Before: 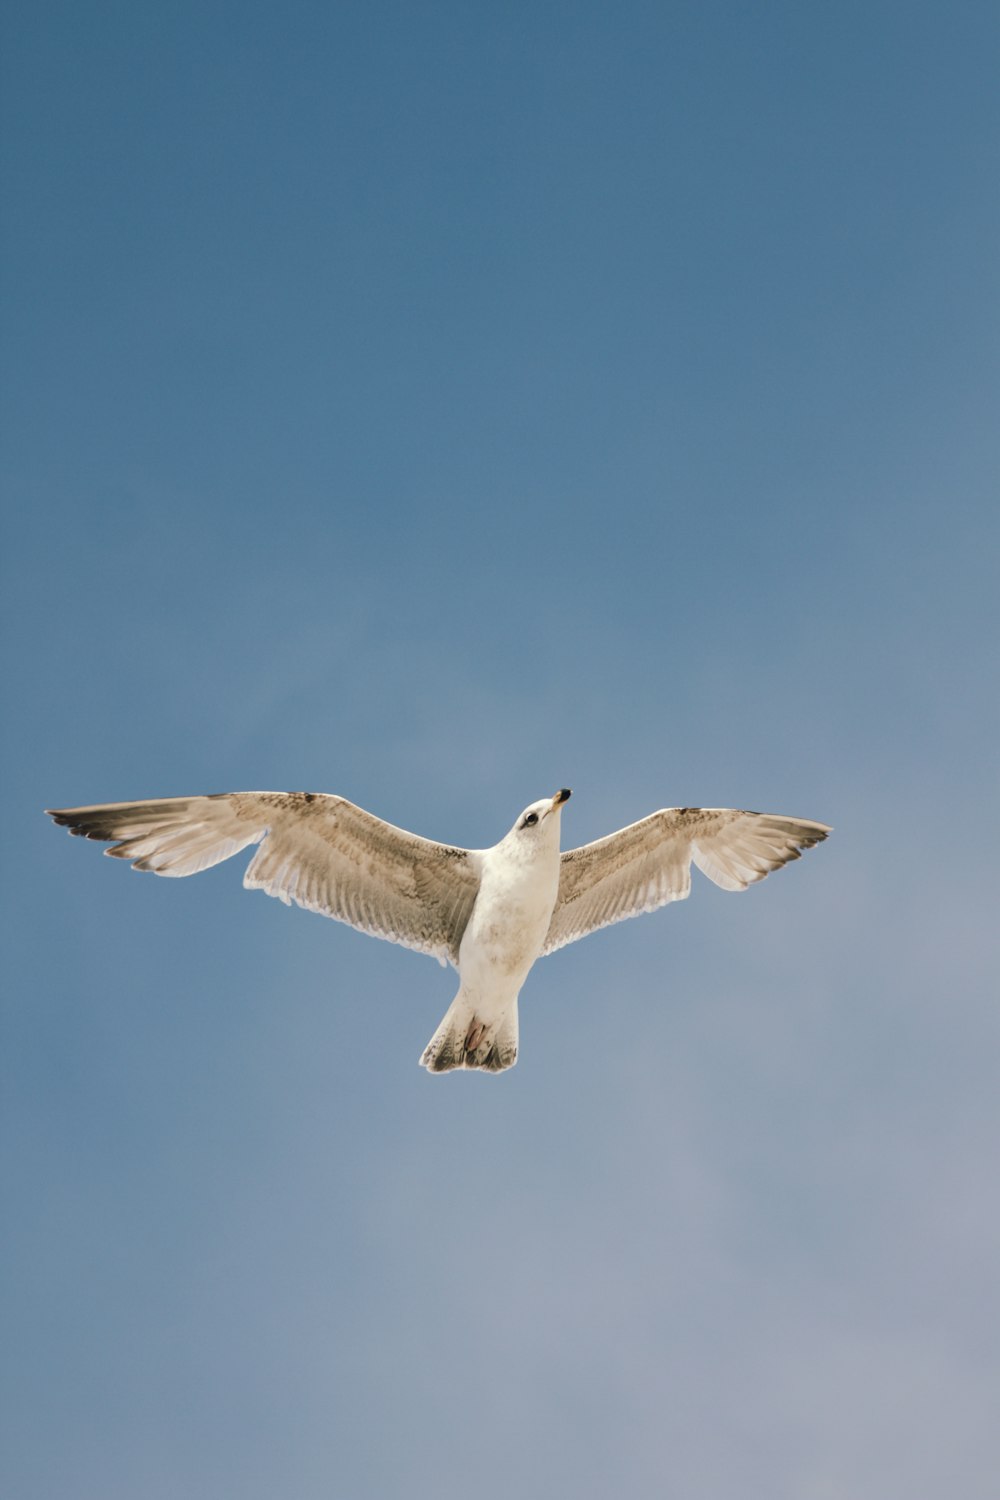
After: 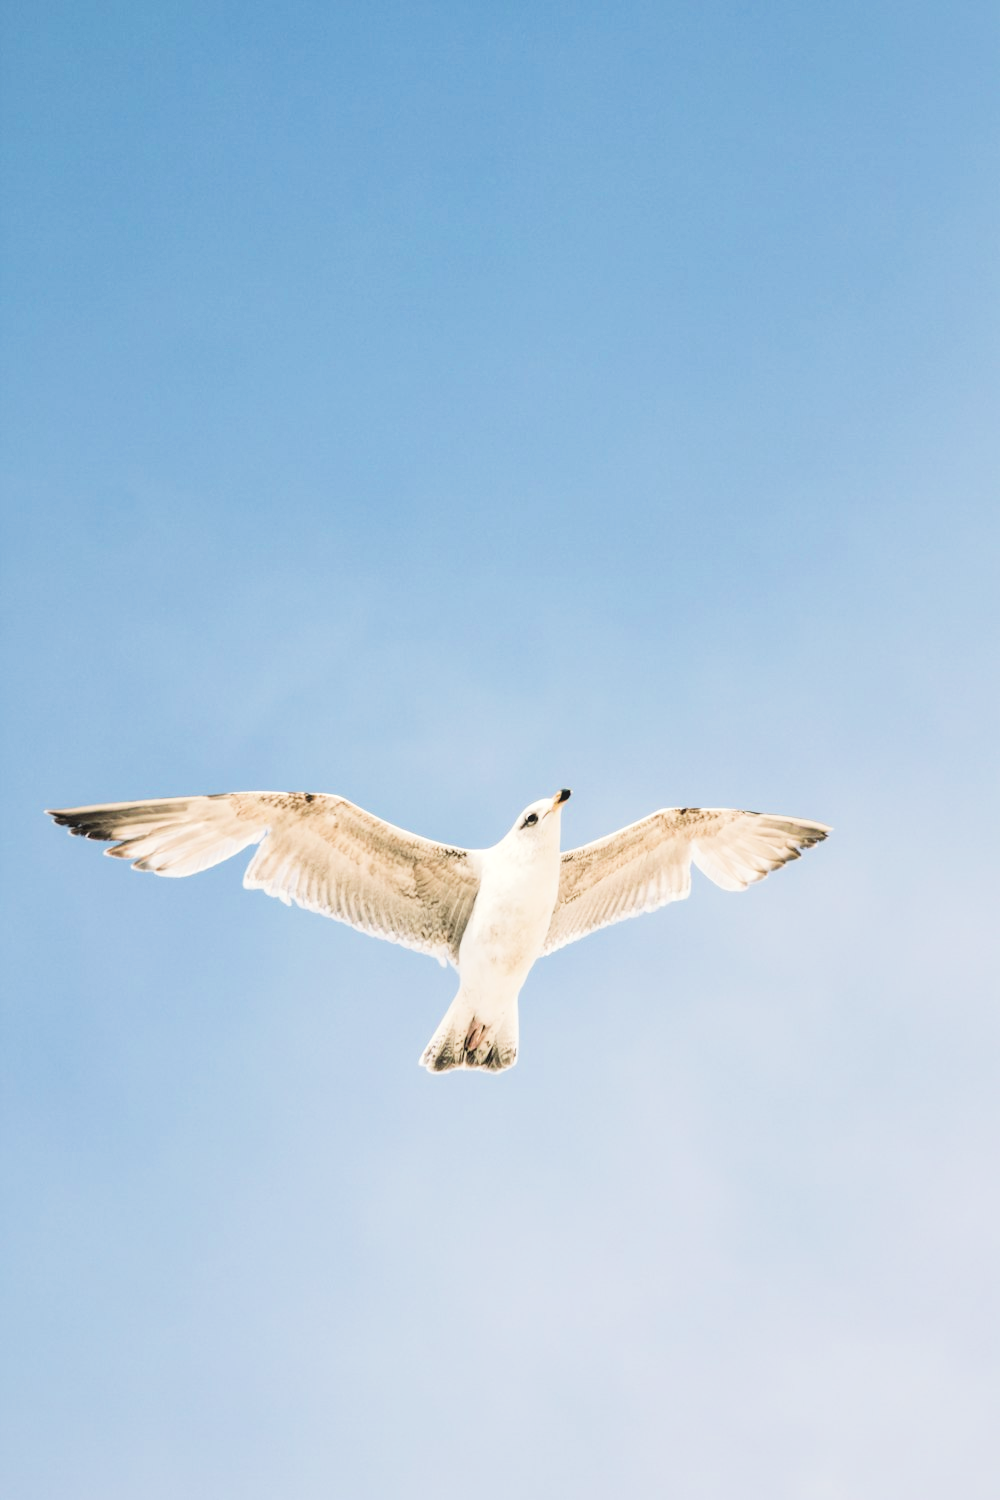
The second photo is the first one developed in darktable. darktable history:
filmic rgb: black relative exposure -5.05 EV, white relative exposure 4 EV, hardness 2.9, contrast 1.401, highlights saturation mix -18.71%
local contrast: detail 109%
exposure: black level correction 0, exposure 1.29 EV, compensate highlight preservation false
